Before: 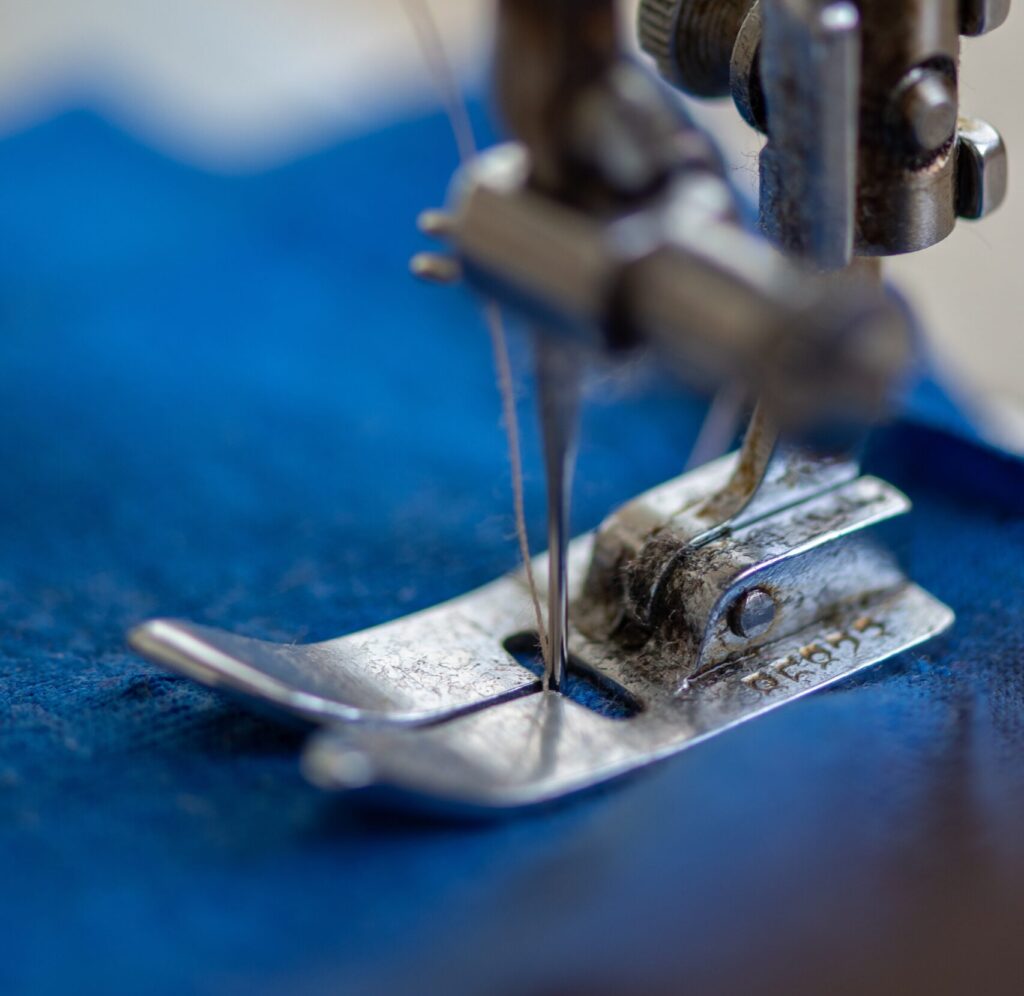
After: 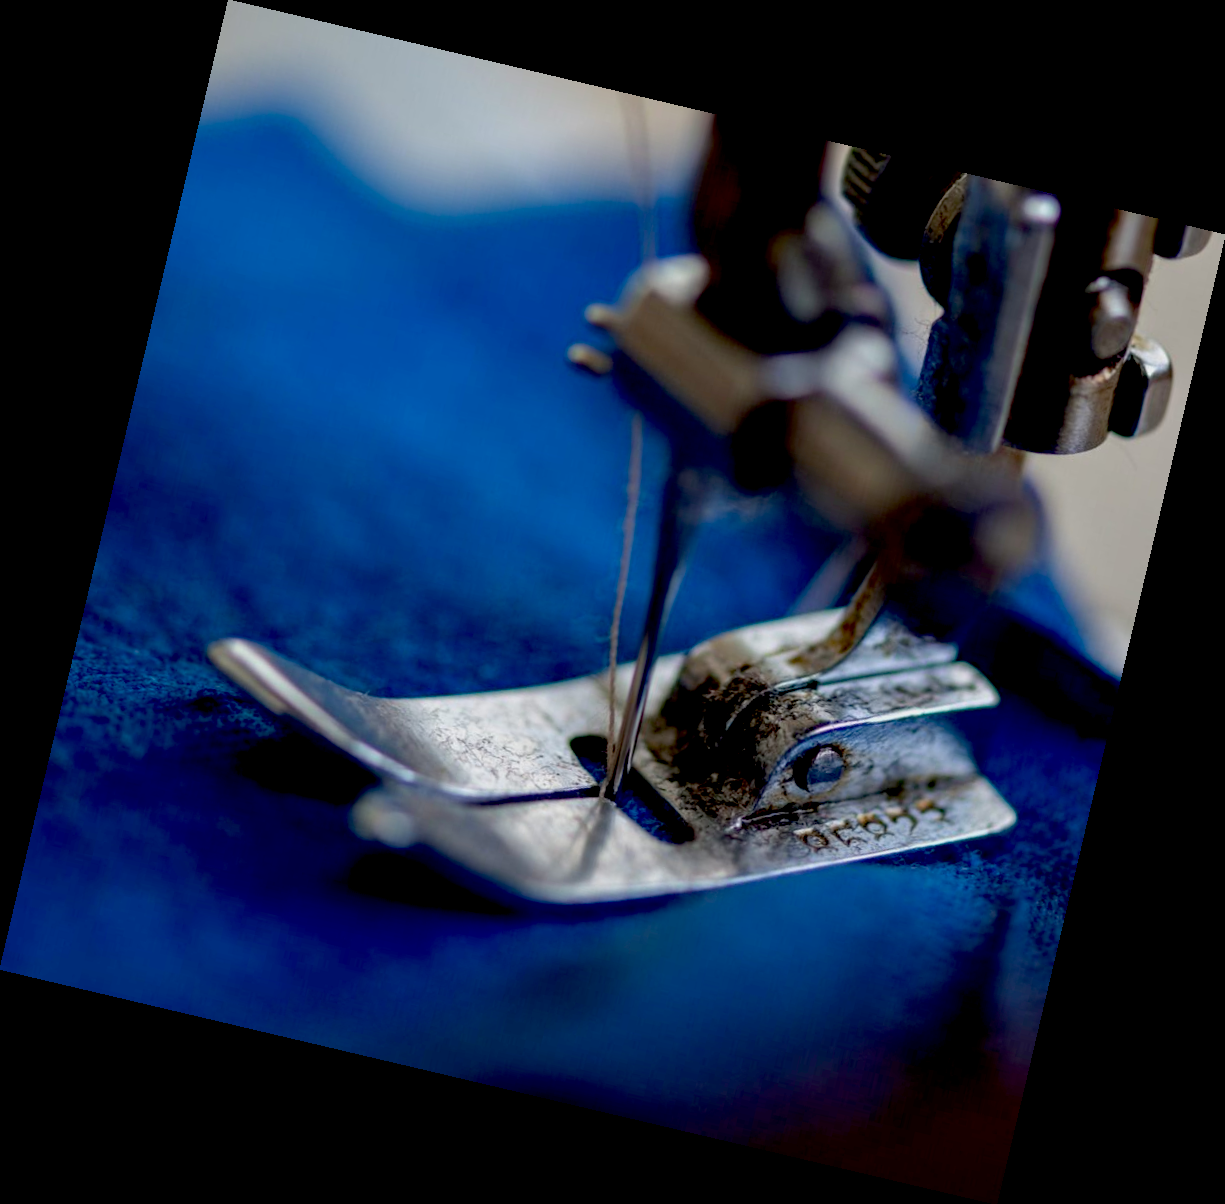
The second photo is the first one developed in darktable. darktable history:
exposure: black level correction 0.046, exposure -0.228 EV, compensate highlight preservation false
rotate and perspective: rotation 13.27°, automatic cropping off
